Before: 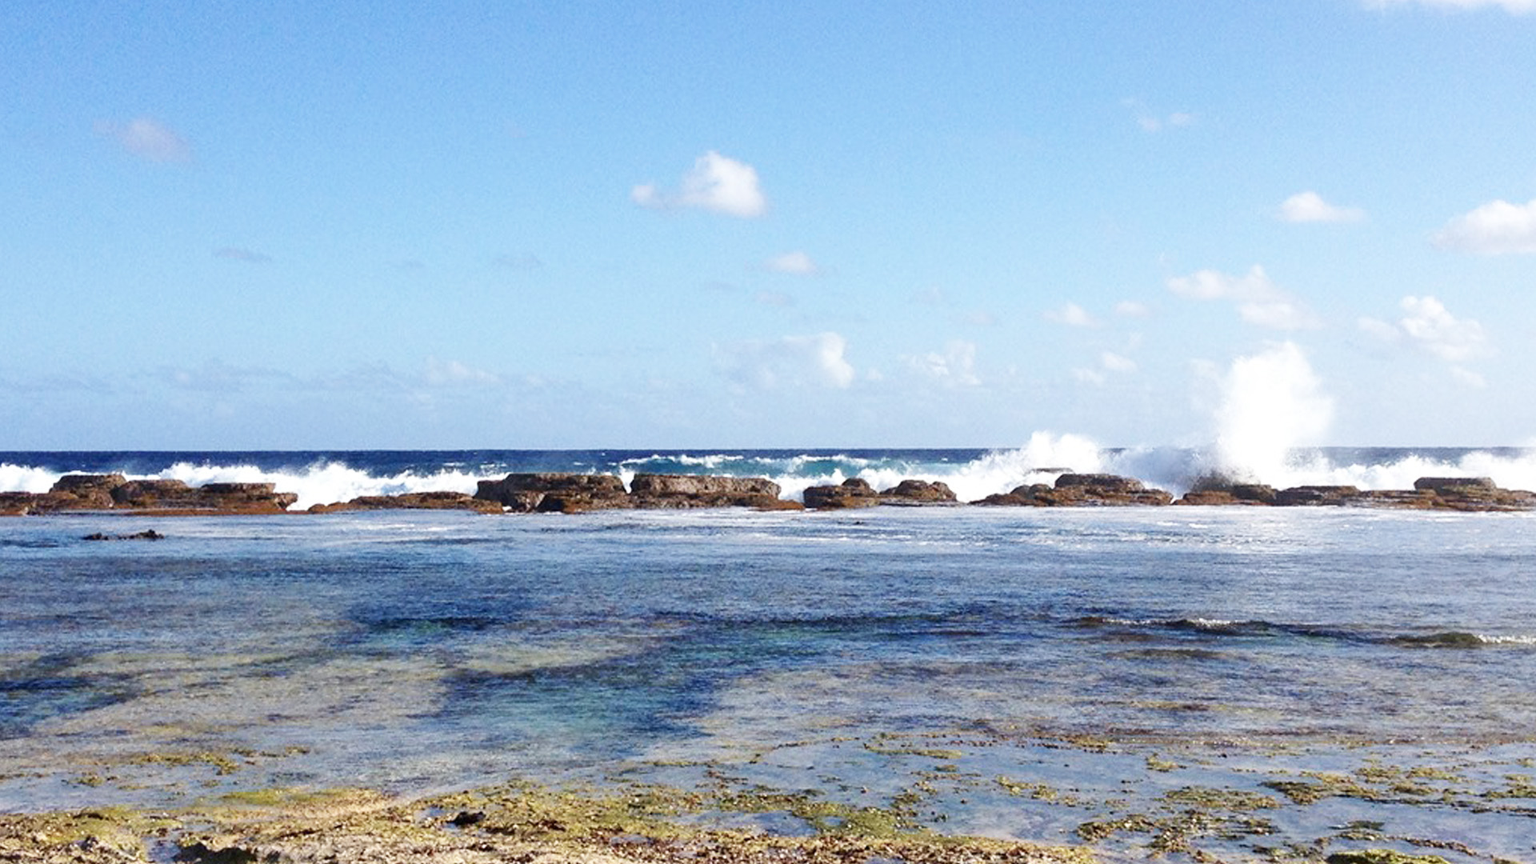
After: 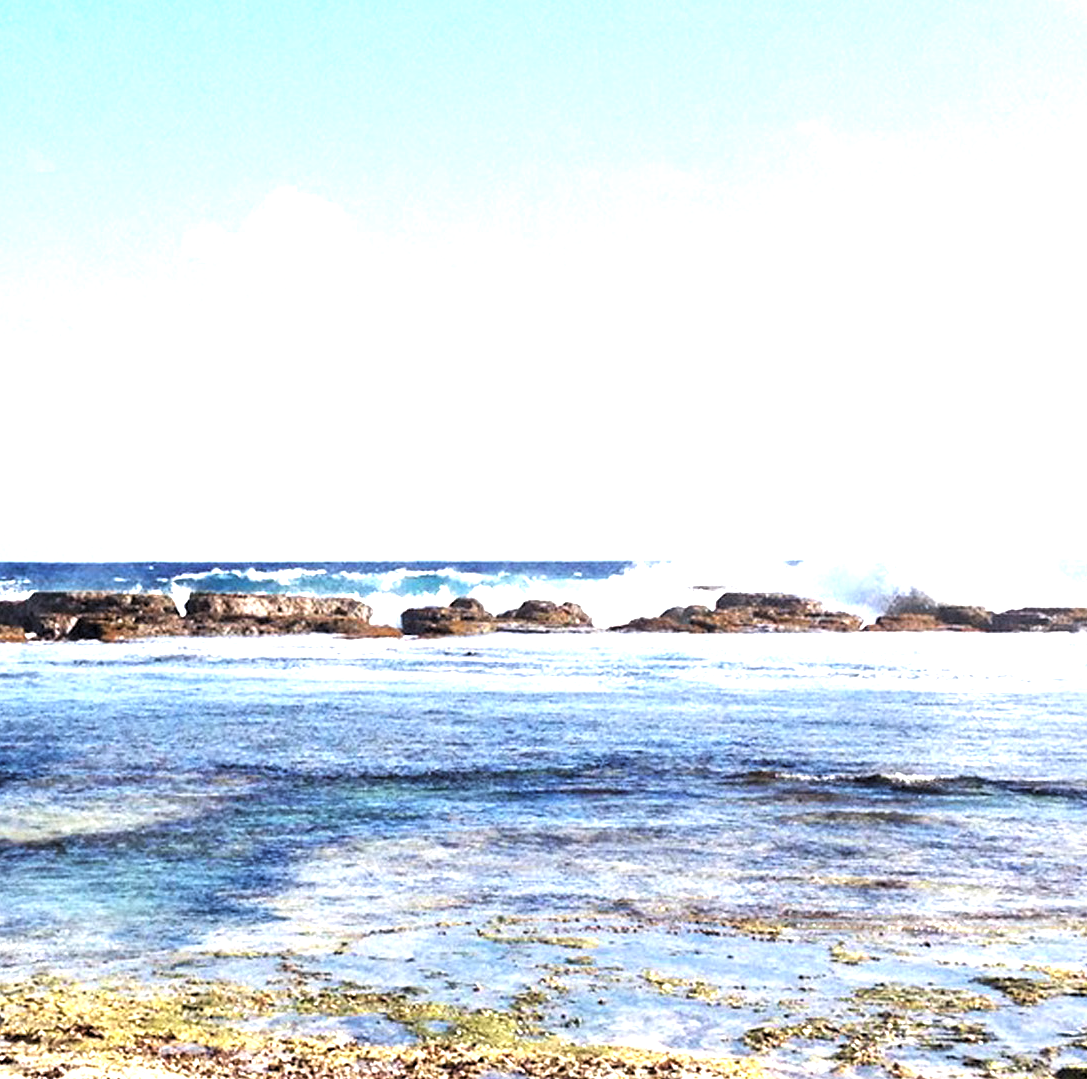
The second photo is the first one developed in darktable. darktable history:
exposure: black level correction 0, exposure 1.3 EV, compensate exposure bias true, compensate highlight preservation false
crop: left 31.458%, top 0%, right 11.876%
levels: mode automatic, black 0.023%, white 99.97%, levels [0.062, 0.494, 0.925]
